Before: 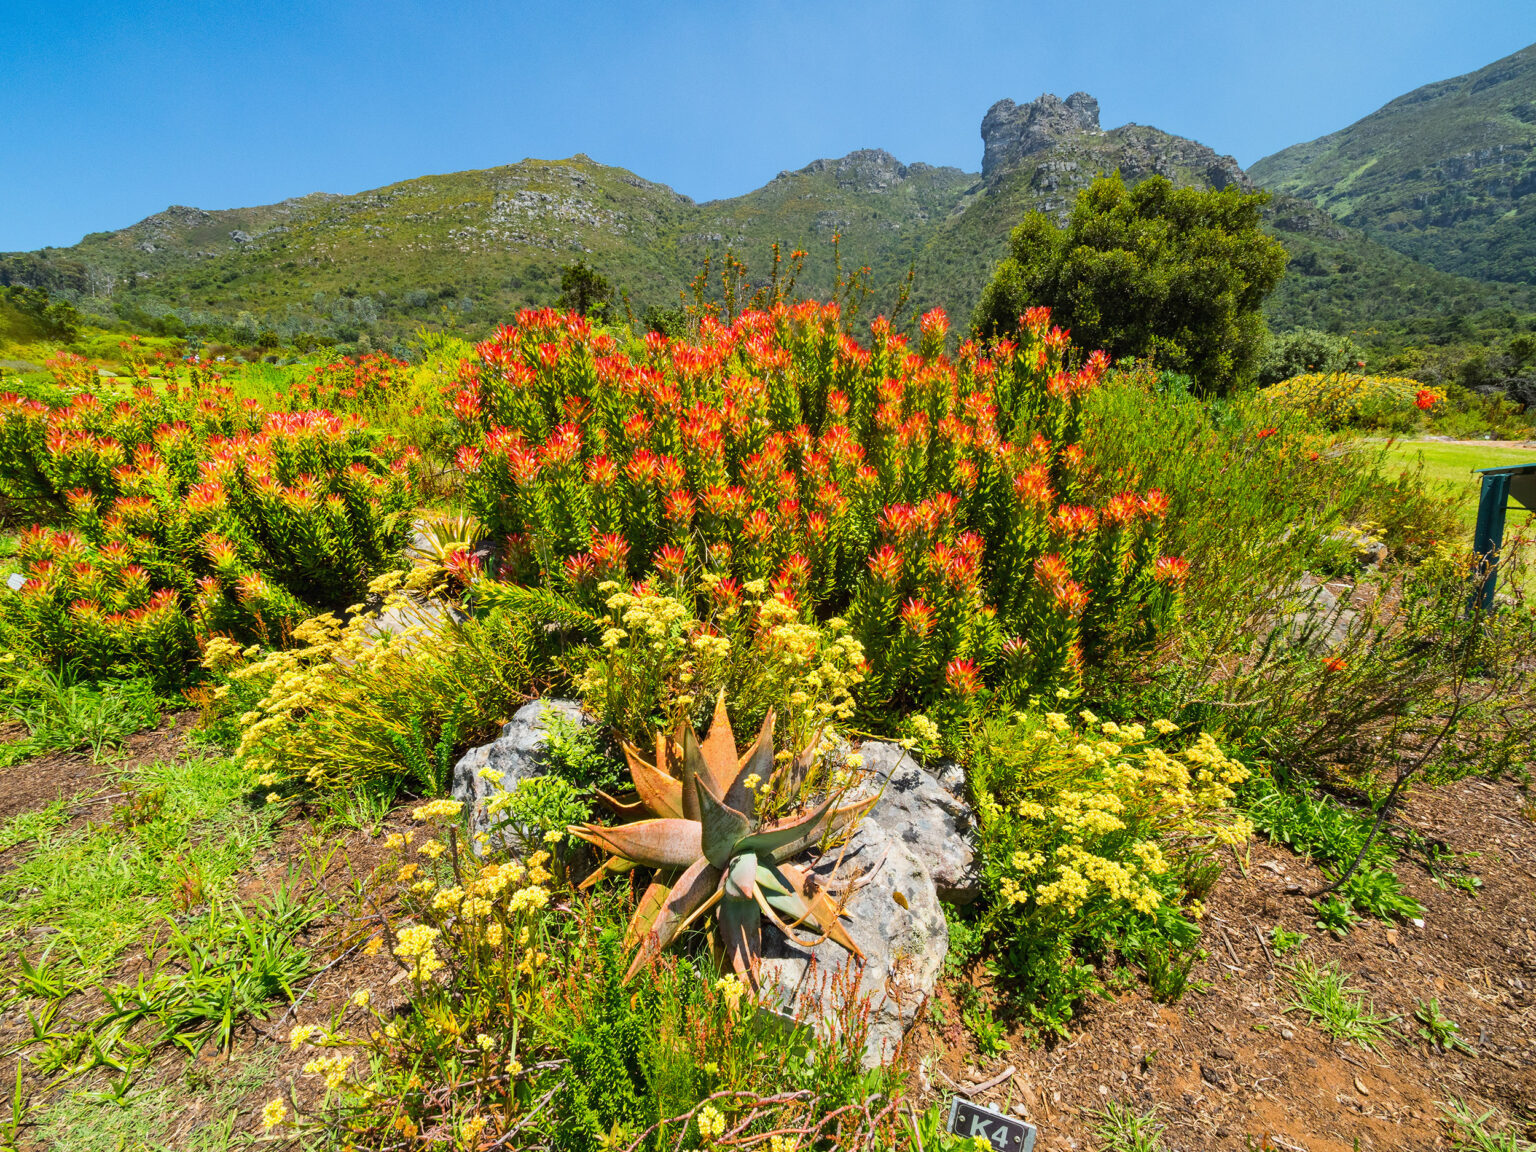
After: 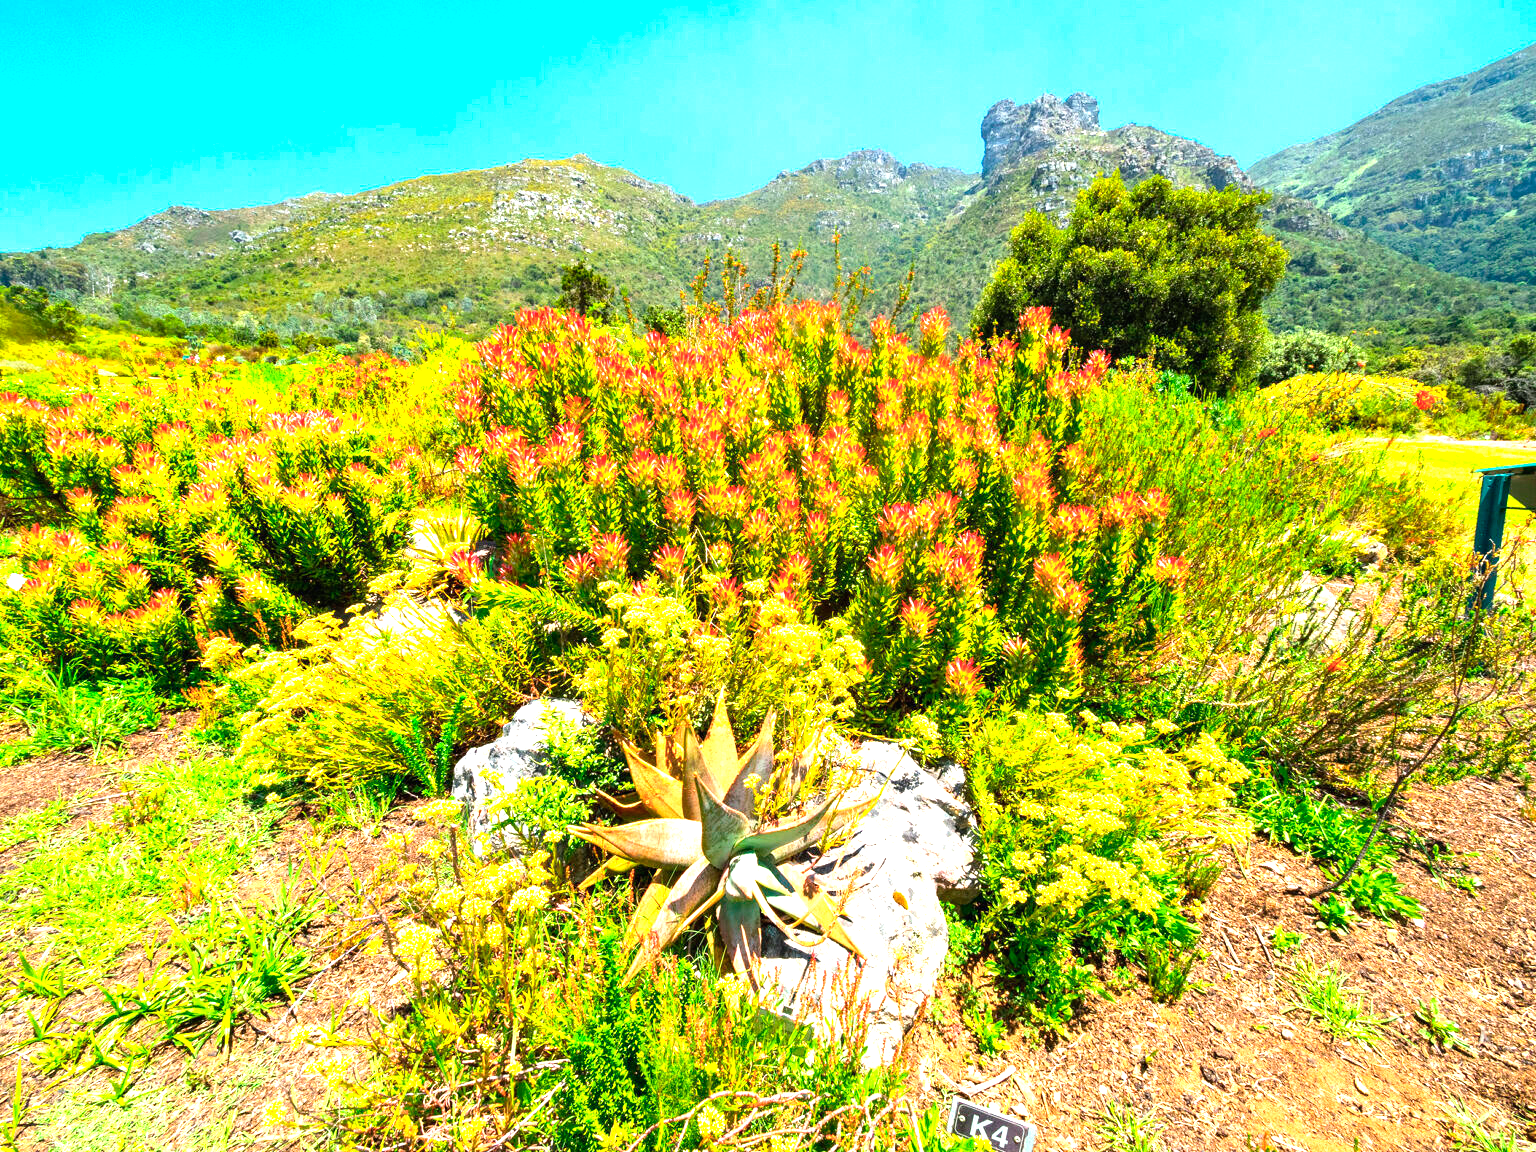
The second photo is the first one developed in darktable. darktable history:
exposure: black level correction 0, exposure 1.506 EV, compensate exposure bias true, compensate highlight preservation false
color balance rgb: shadows lift › luminance -7.979%, shadows lift › chroma 2.259%, shadows lift › hue 164.19°, perceptual saturation grading › global saturation 0.858%
